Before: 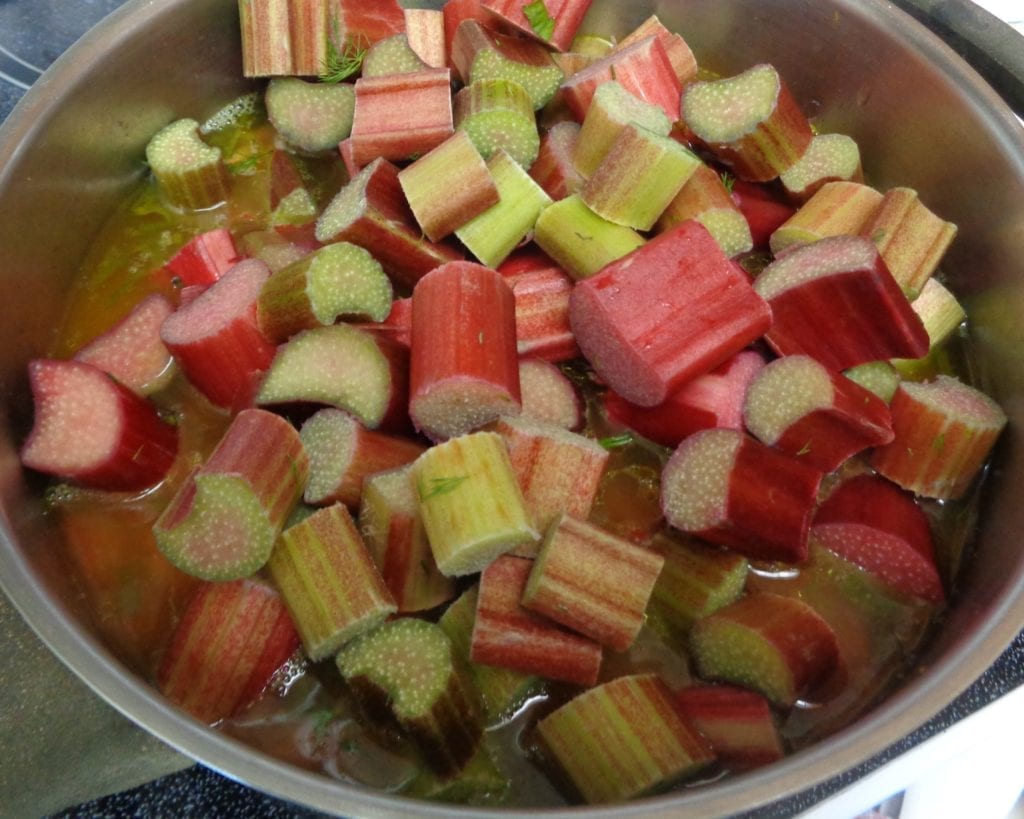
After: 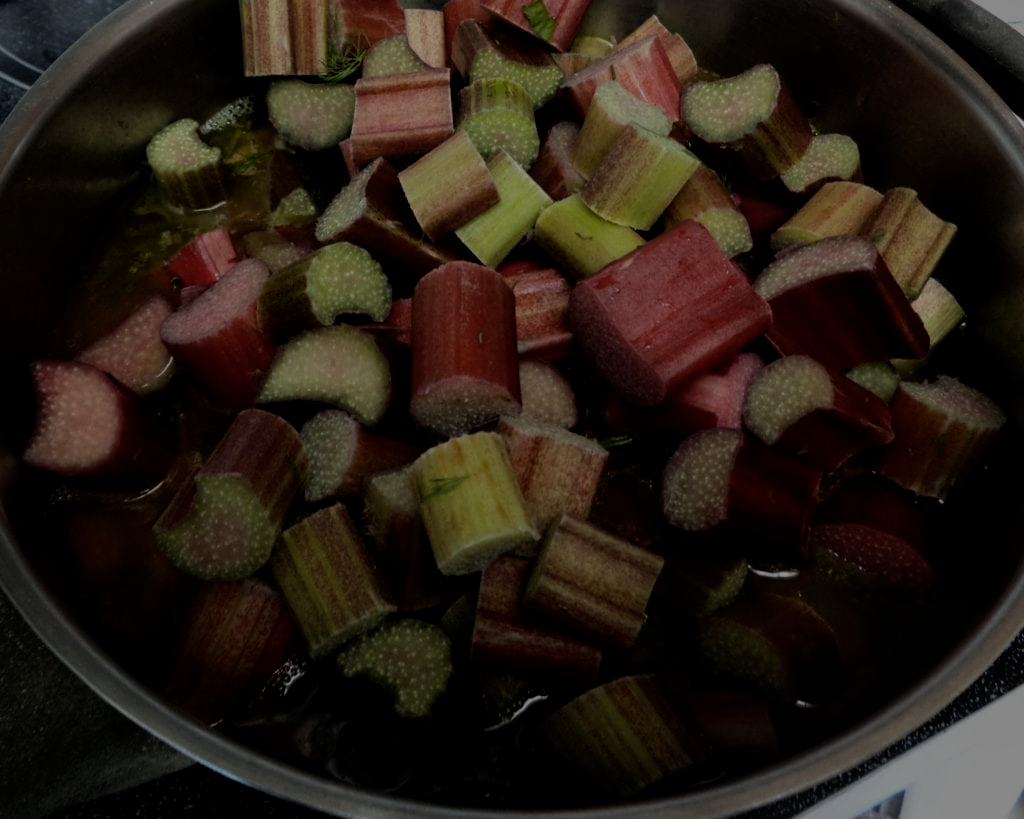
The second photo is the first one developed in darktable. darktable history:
filmic rgb: black relative exposure -5 EV, hardness 2.88, contrast 1.3, highlights saturation mix -30%
tone equalizer: -8 EV -2 EV, -7 EV -2 EV, -6 EV -2 EV, -5 EV -2 EV, -4 EV -2 EV, -3 EV -2 EV, -2 EV -2 EV, -1 EV -1.63 EV, +0 EV -2 EV
local contrast: detail 110%
